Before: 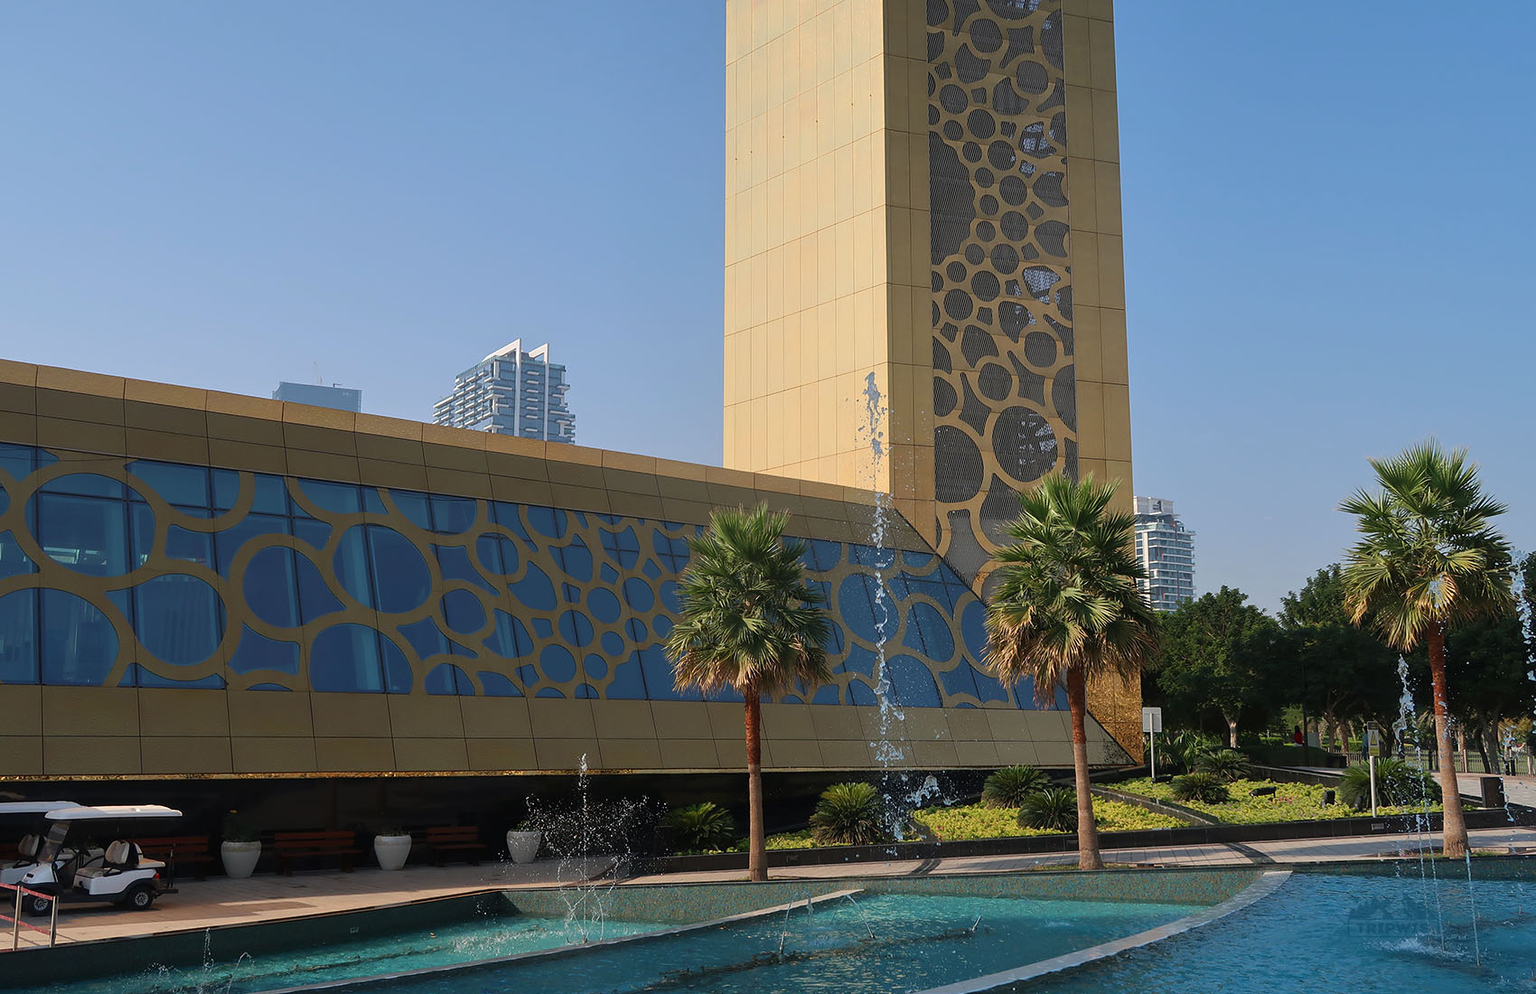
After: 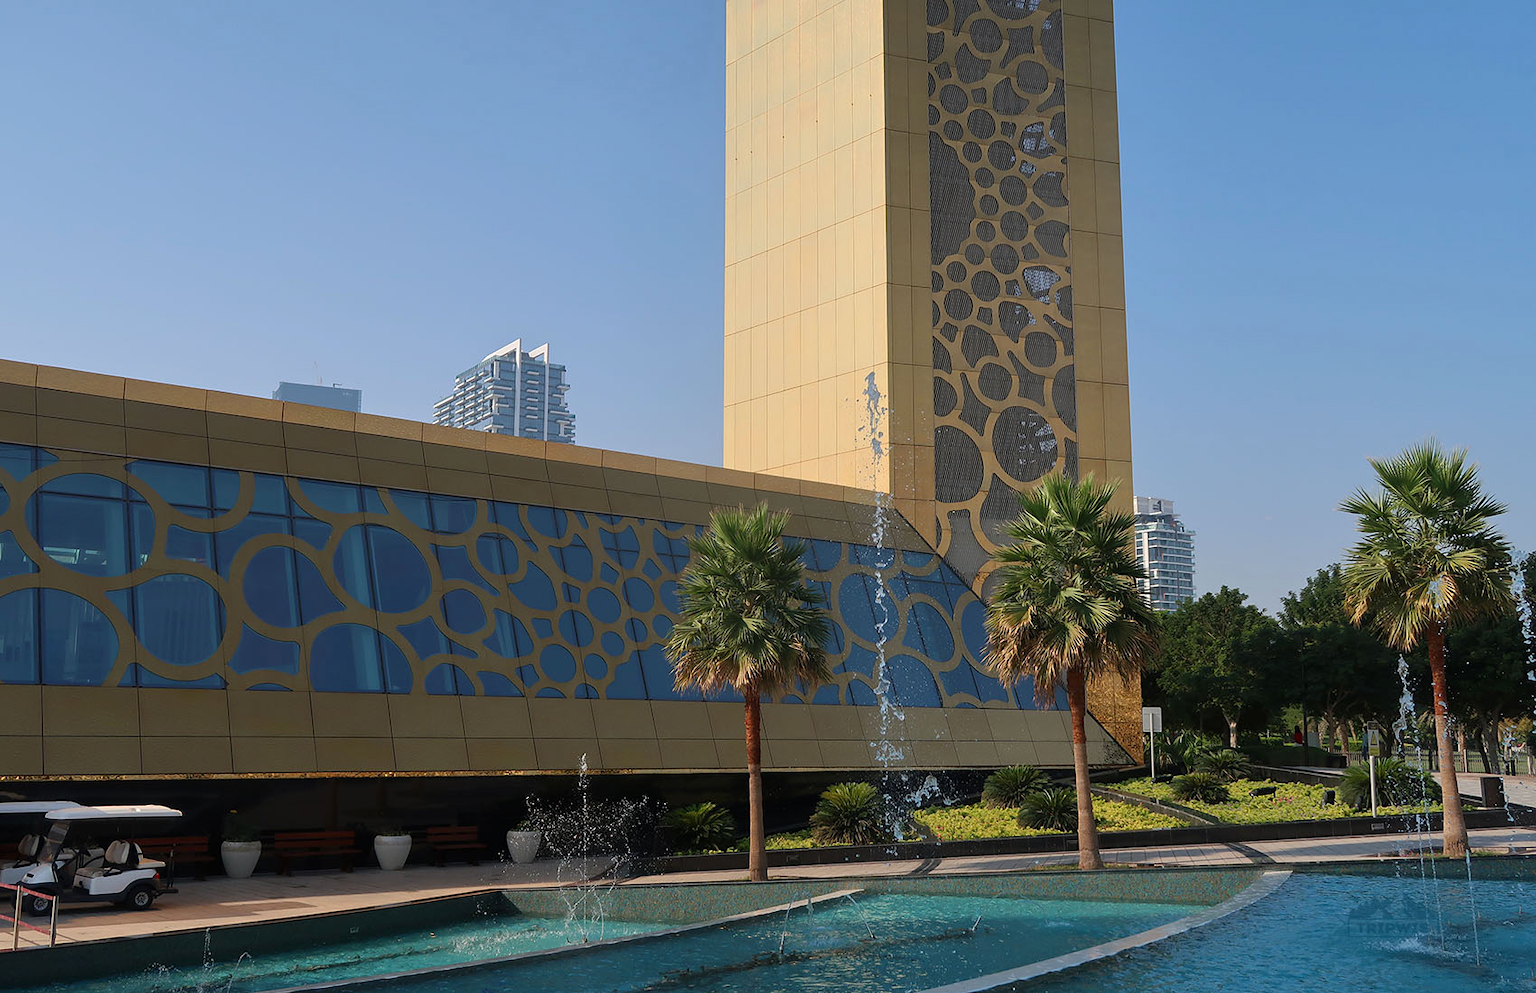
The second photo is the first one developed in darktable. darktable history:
exposure: black level correction 0.001, exposure 0.017 EV, compensate highlight preservation false
